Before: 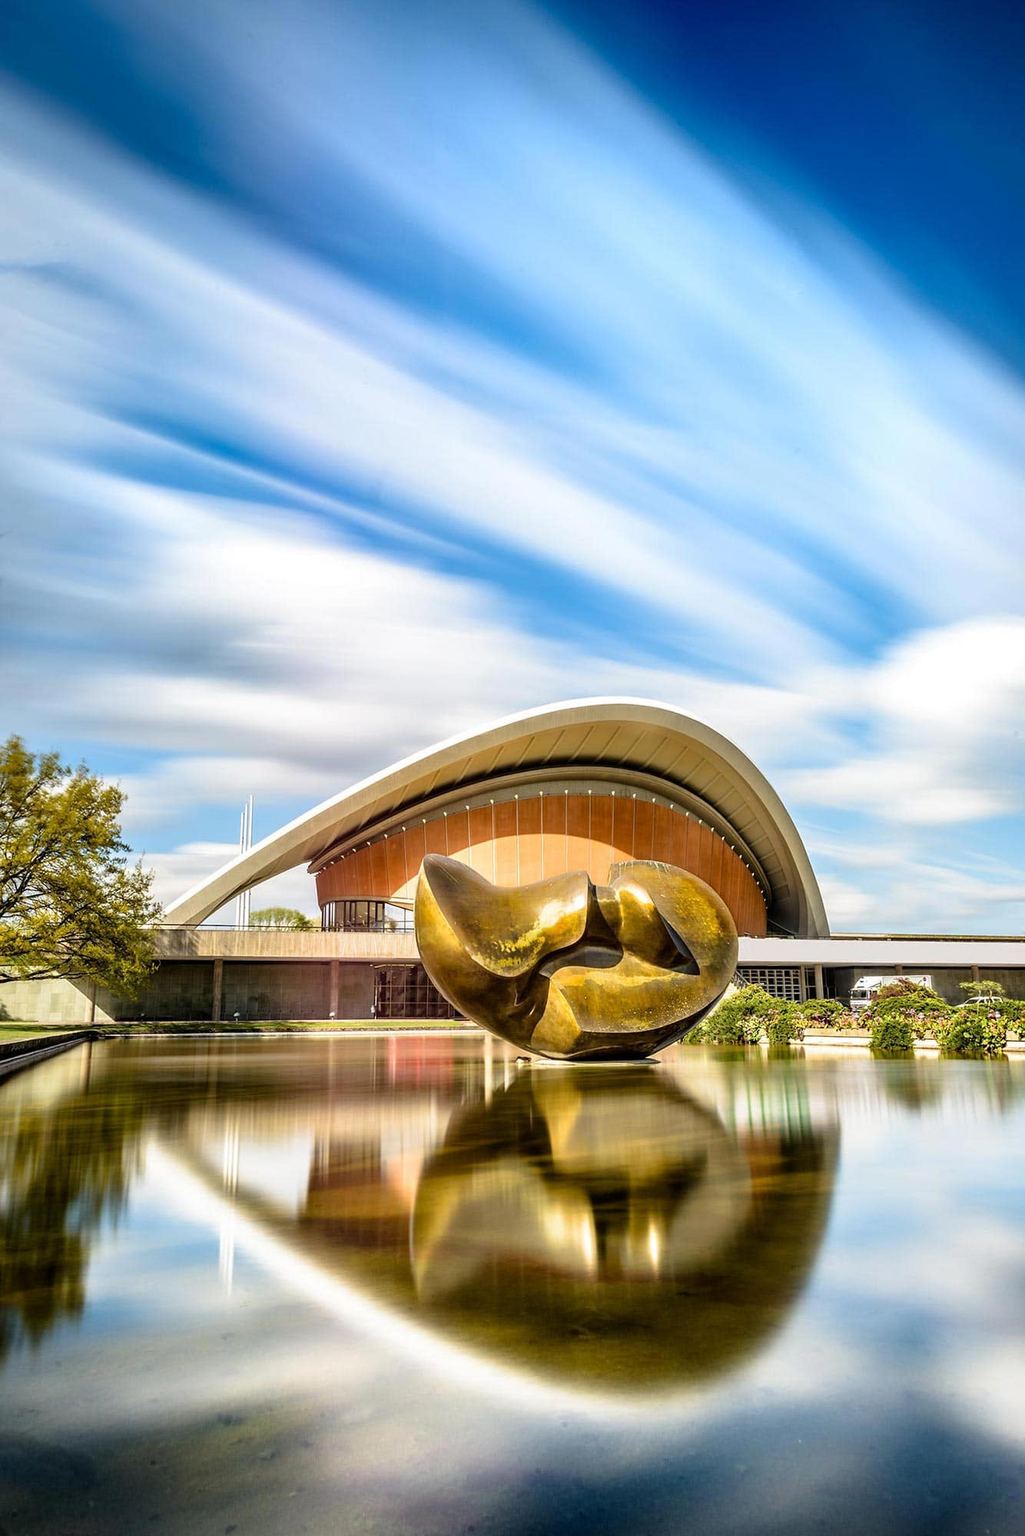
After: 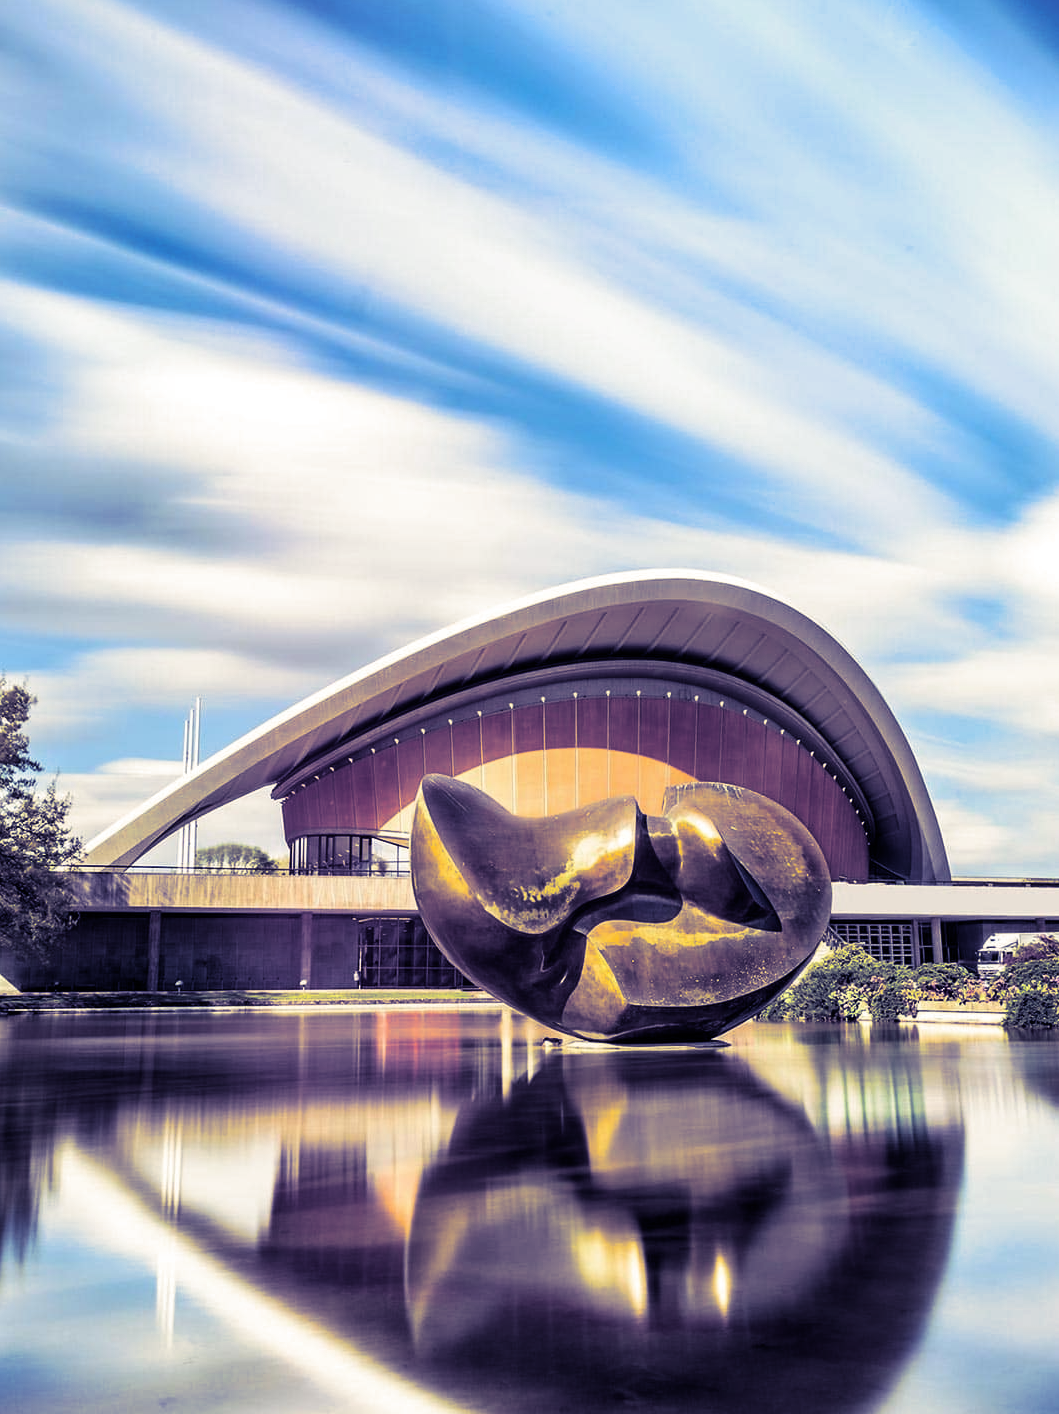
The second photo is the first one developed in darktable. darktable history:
levels: mode automatic, gray 50.8%
crop: left 9.712%, top 16.928%, right 10.845%, bottom 12.332%
split-toning: shadows › hue 242.67°, shadows › saturation 0.733, highlights › hue 45.33°, highlights › saturation 0.667, balance -53.304, compress 21.15%
